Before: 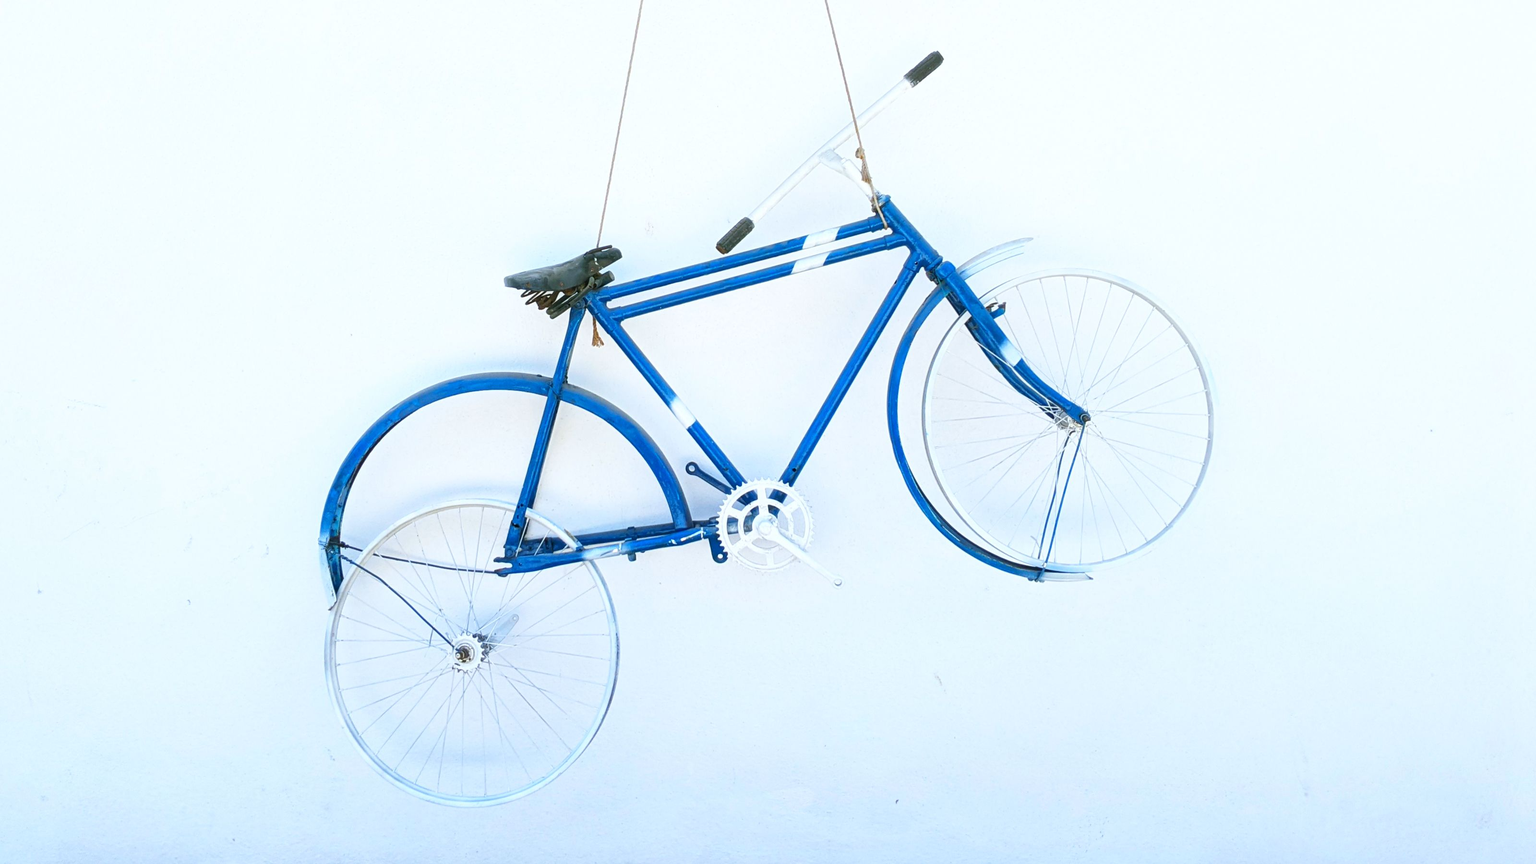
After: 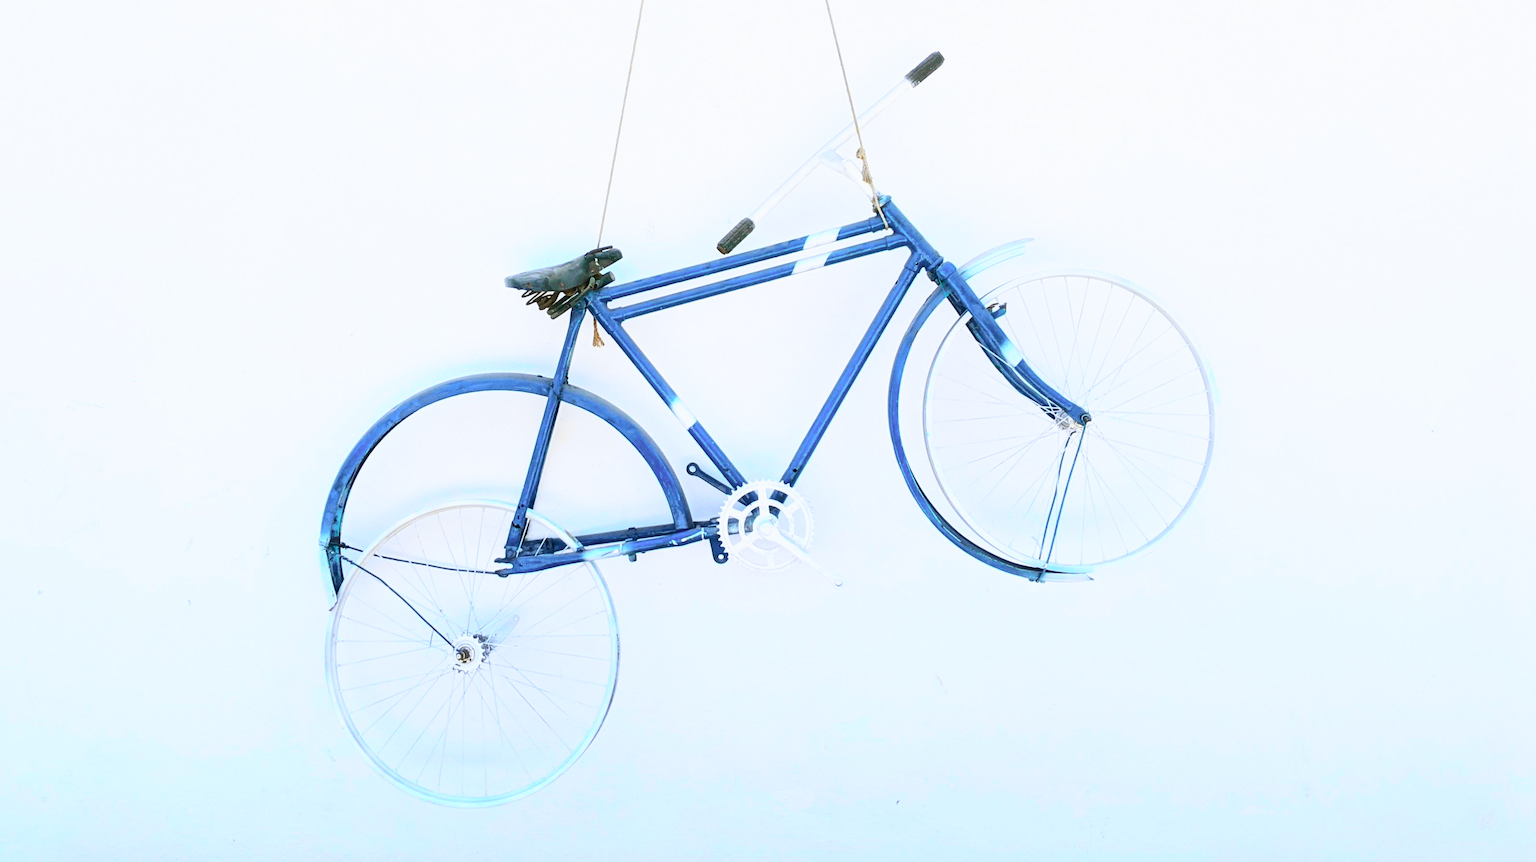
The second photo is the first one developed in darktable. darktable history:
tone curve: curves: ch0 [(0, 0.023) (0.103, 0.087) (0.277, 0.28) (0.46, 0.554) (0.569, 0.68) (0.735, 0.843) (0.994, 0.984)]; ch1 [(0, 0) (0.324, 0.285) (0.456, 0.438) (0.488, 0.497) (0.512, 0.503) (0.535, 0.535) (0.599, 0.606) (0.715, 0.738) (1, 1)]; ch2 [(0, 0) (0.369, 0.388) (0.449, 0.431) (0.478, 0.471) (0.502, 0.503) (0.55, 0.553) (0.603, 0.602) (0.656, 0.713) (1, 1)], color space Lab, independent channels, preserve colors none
crop: top 0.05%, bottom 0.098%
